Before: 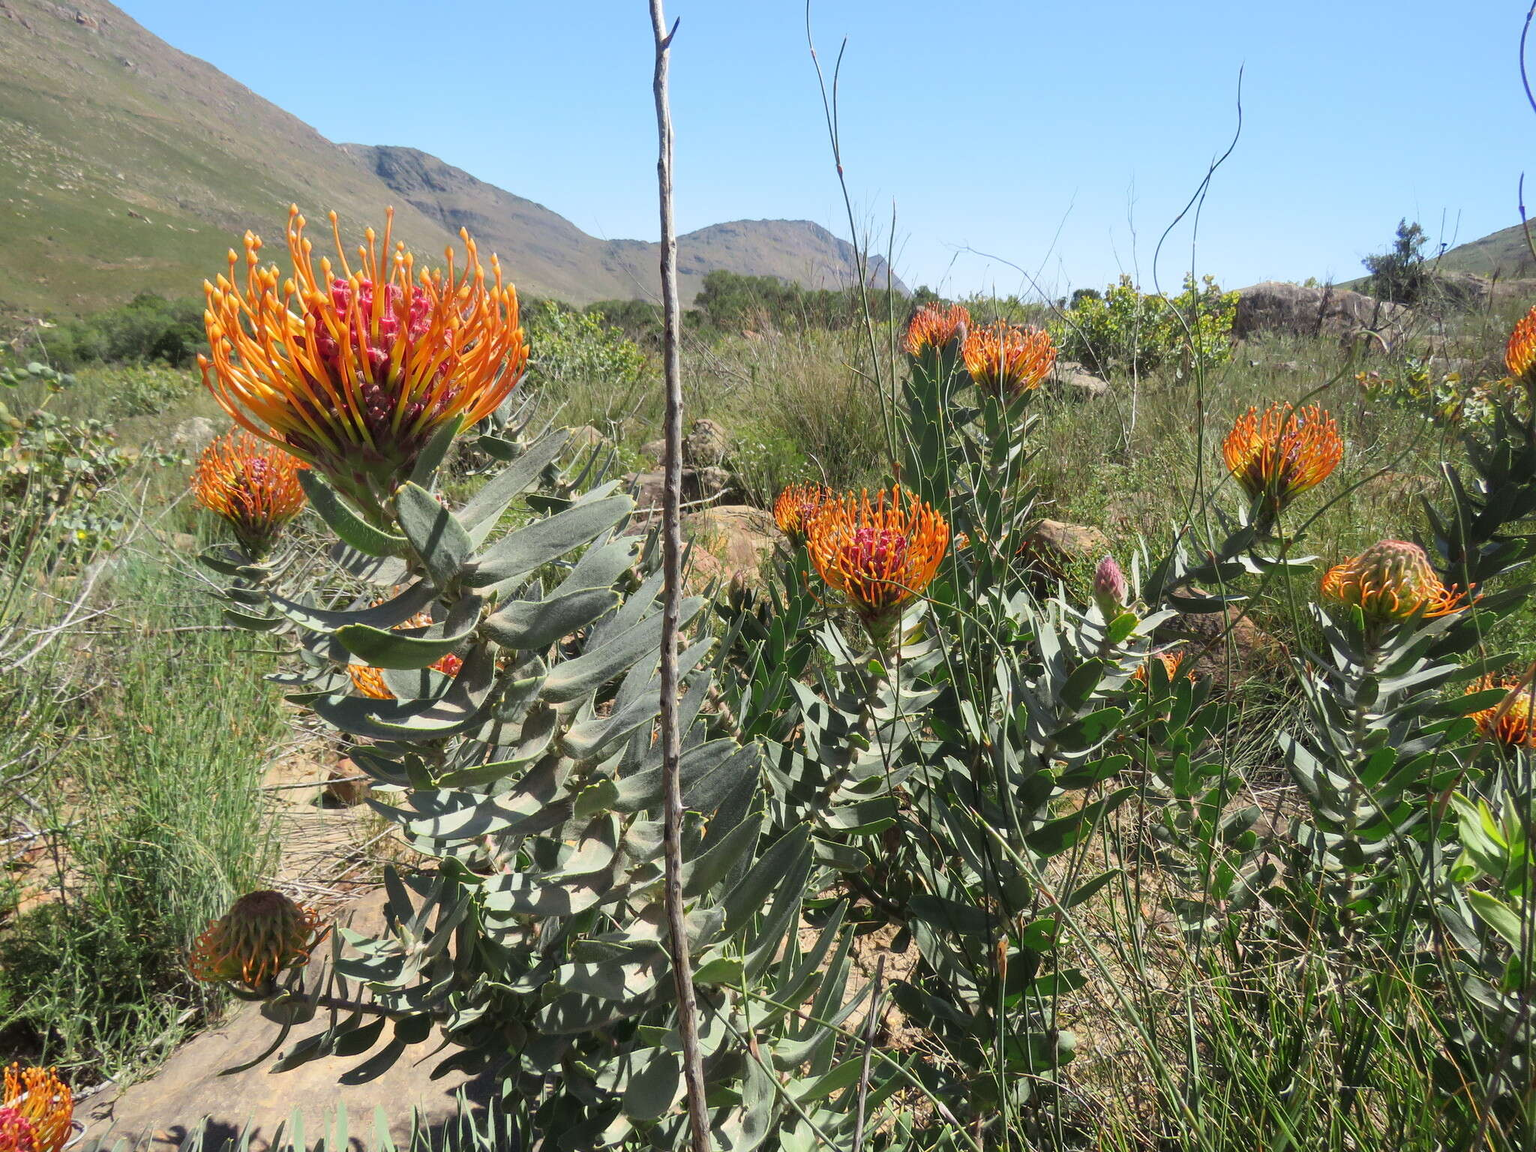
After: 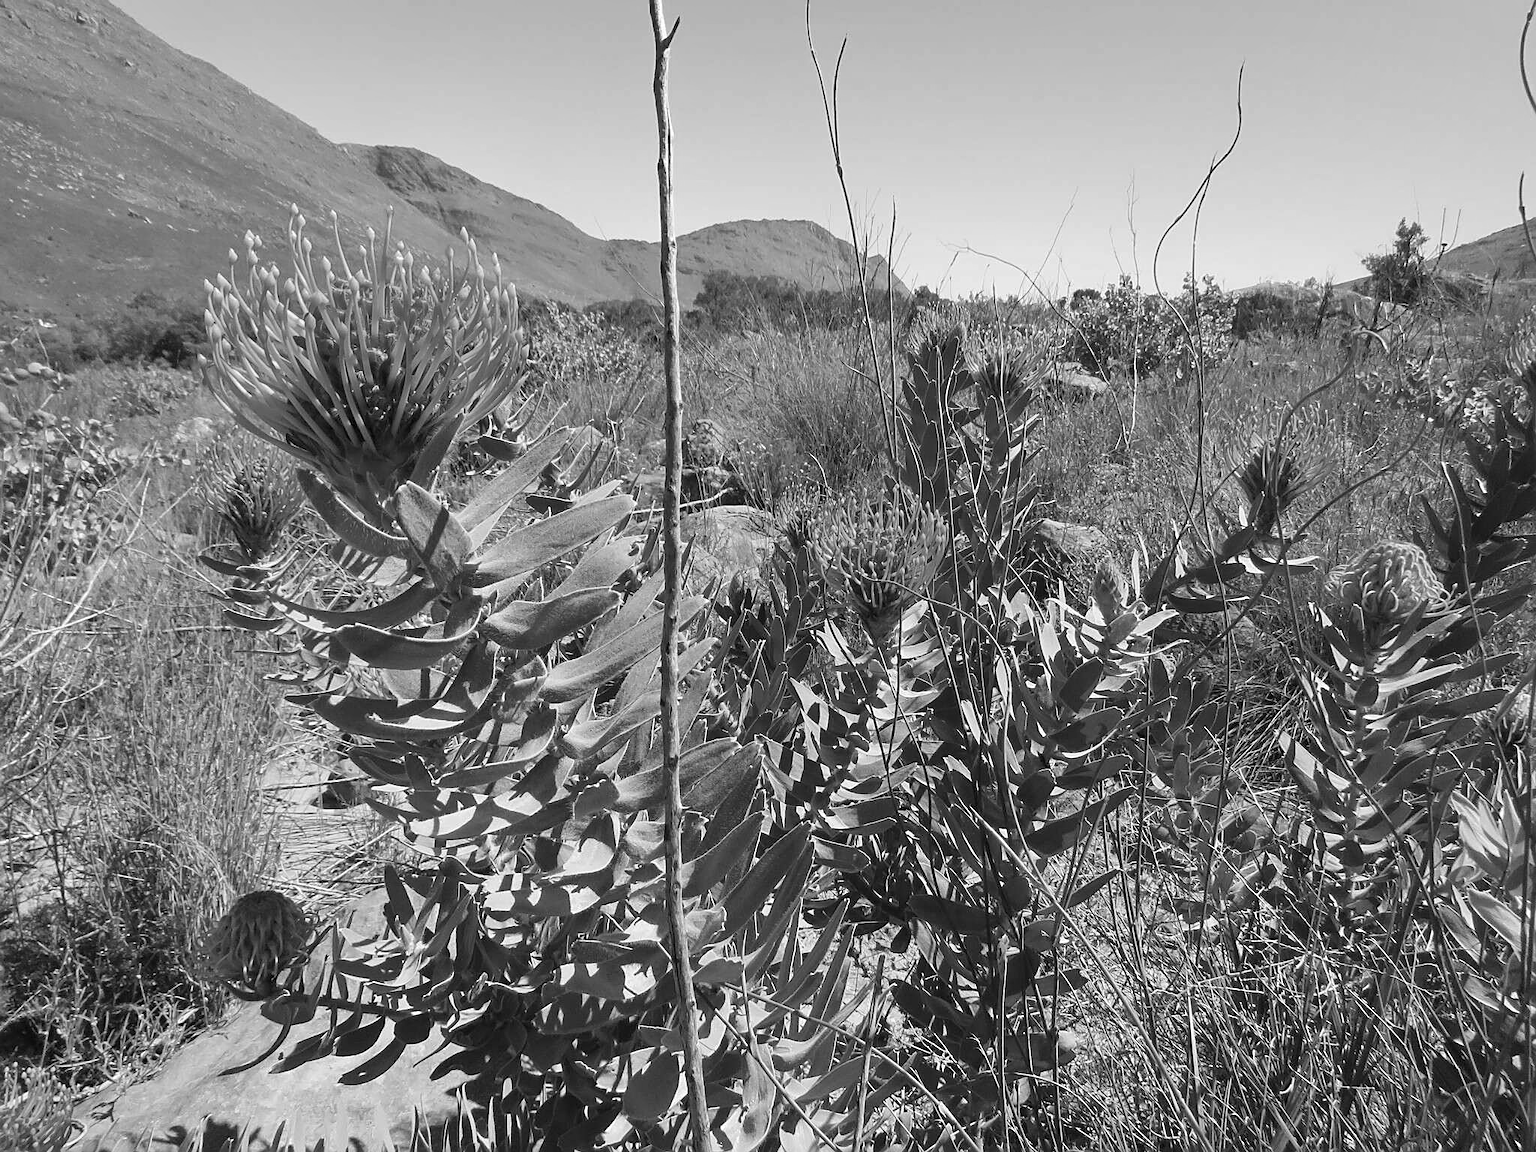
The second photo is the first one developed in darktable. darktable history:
monochrome: size 1
sharpen: on, module defaults
shadows and highlights: radius 264.75, soften with gaussian
